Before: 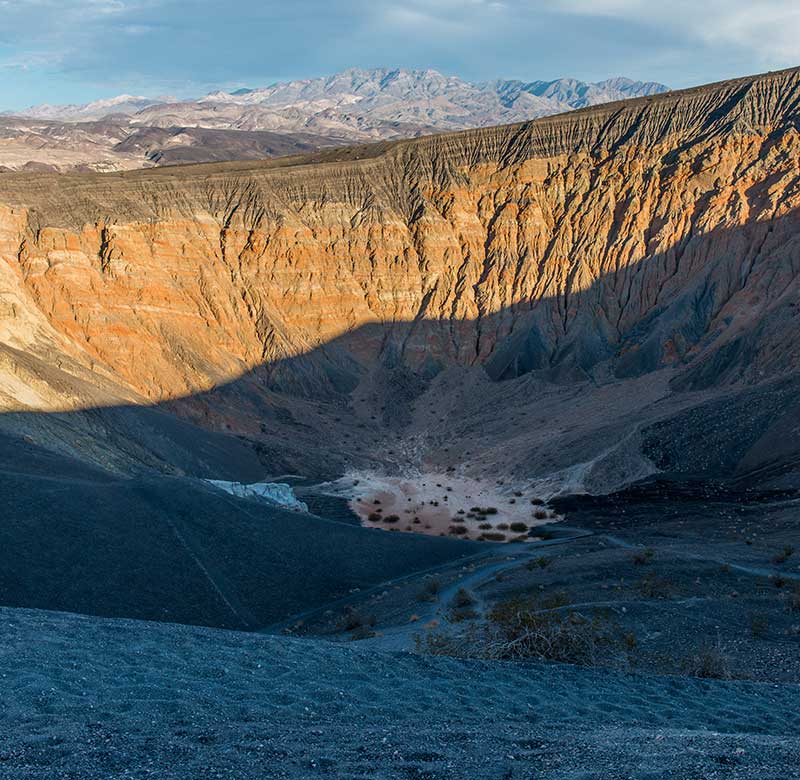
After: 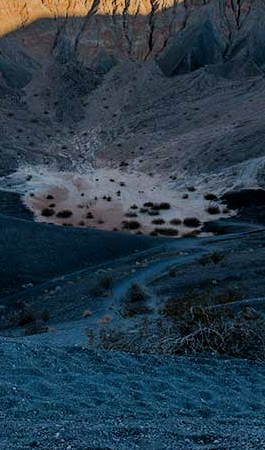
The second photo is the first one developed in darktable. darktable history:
crop: left 40.878%, top 39.176%, right 25.993%, bottom 3.081%
filmic rgb: black relative exposure -7.65 EV, white relative exposure 4.56 EV, hardness 3.61
